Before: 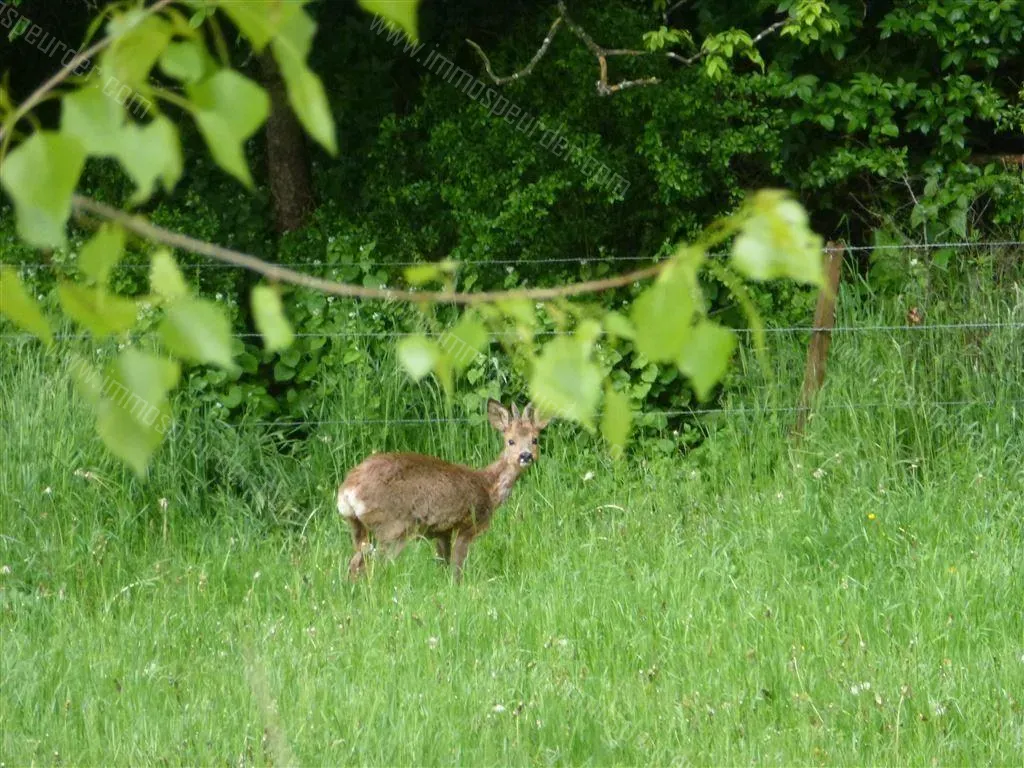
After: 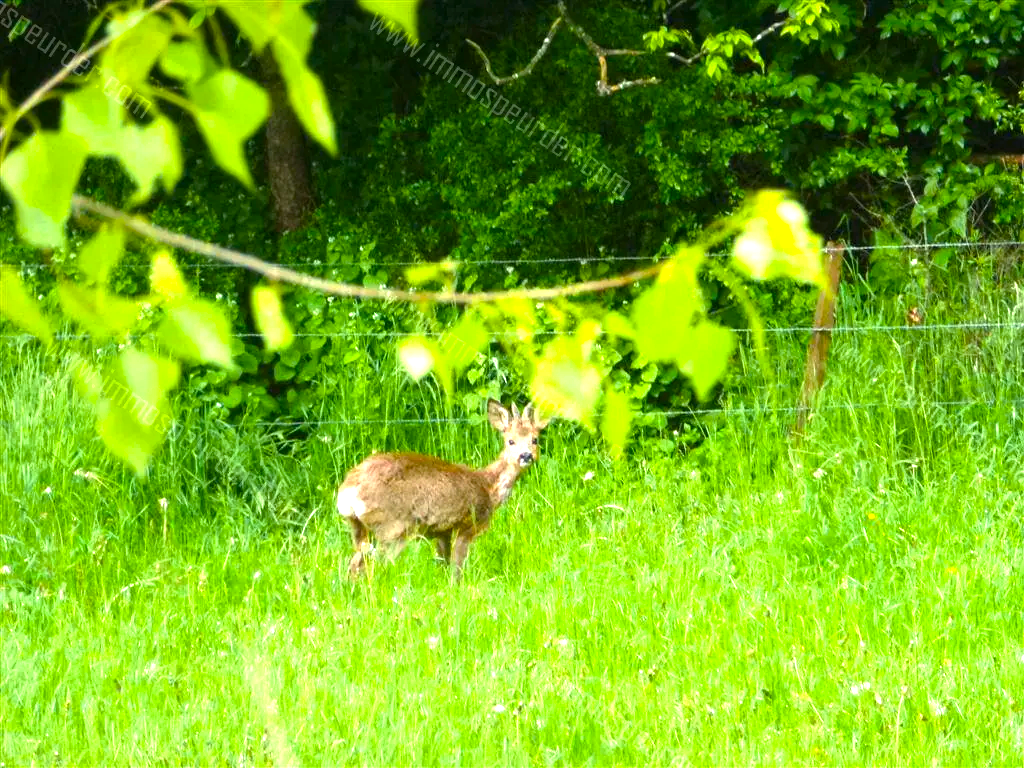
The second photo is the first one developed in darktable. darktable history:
exposure: exposure 0.202 EV, compensate highlight preservation false
color balance rgb: linear chroma grading › global chroma 14.948%, perceptual saturation grading › global saturation 14.654%, perceptual brilliance grading › global brilliance 30.641%
